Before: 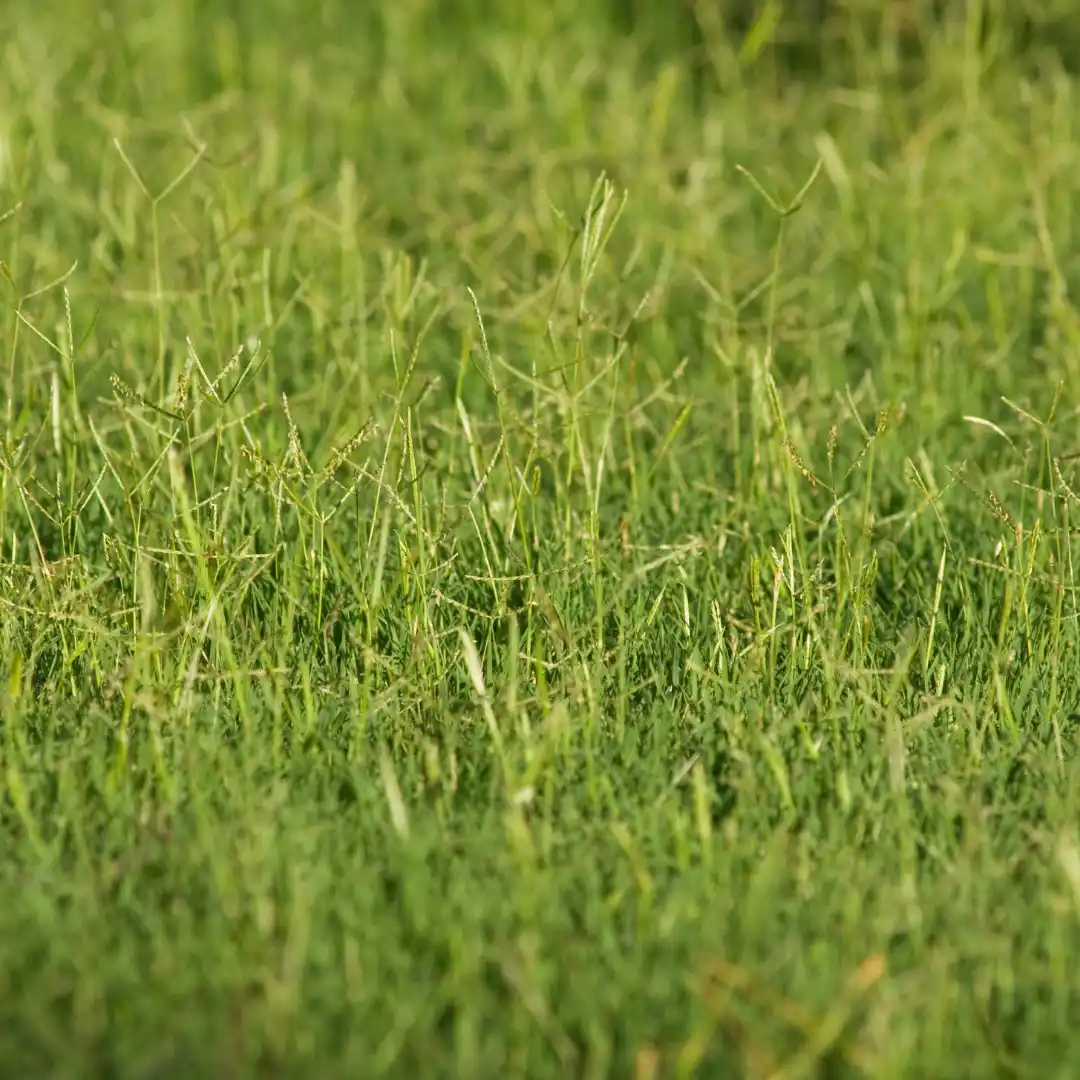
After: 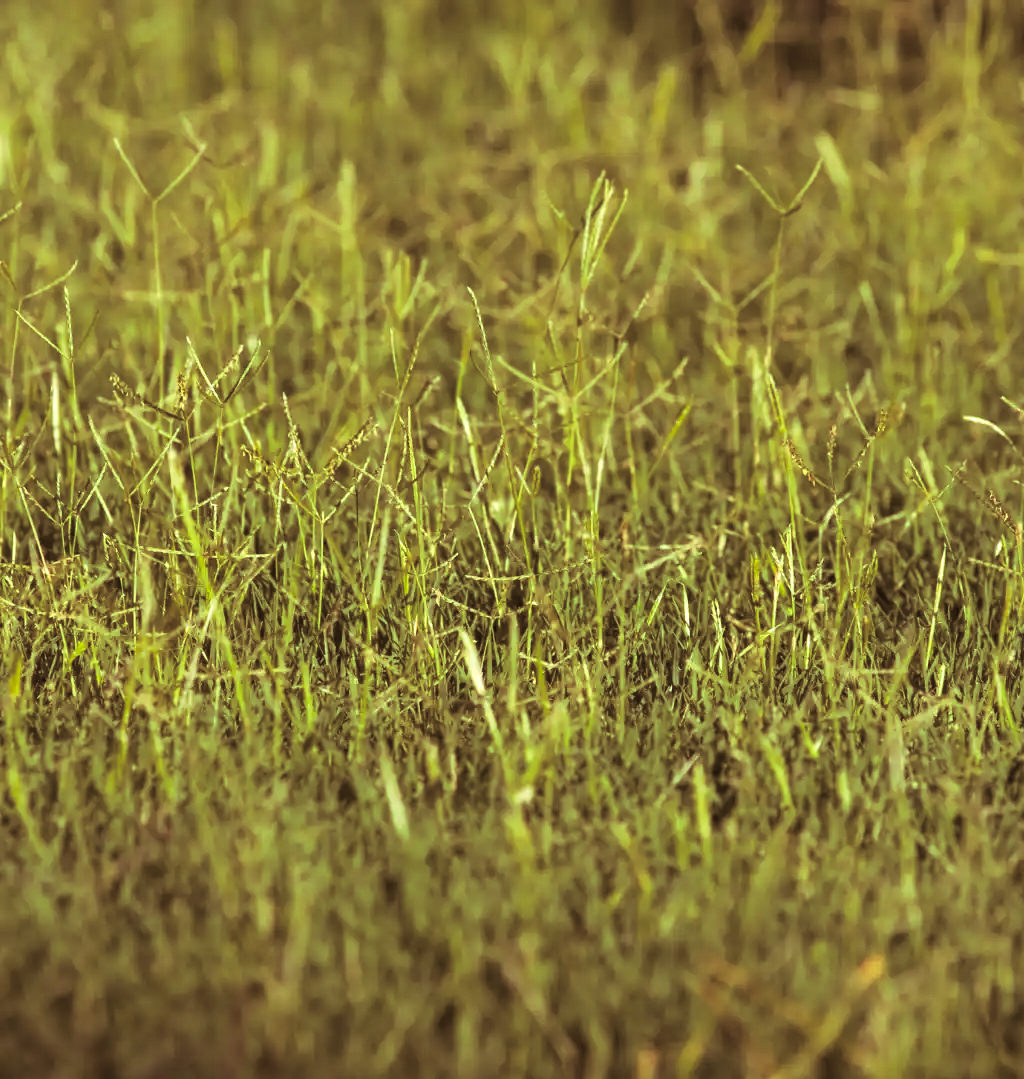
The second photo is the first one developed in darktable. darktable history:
color balance rgb: linear chroma grading › global chroma 10%, global vibrance 10%, contrast 15%, saturation formula JzAzBz (2021)
crop and rotate: right 5.167%
split-toning: on, module defaults
